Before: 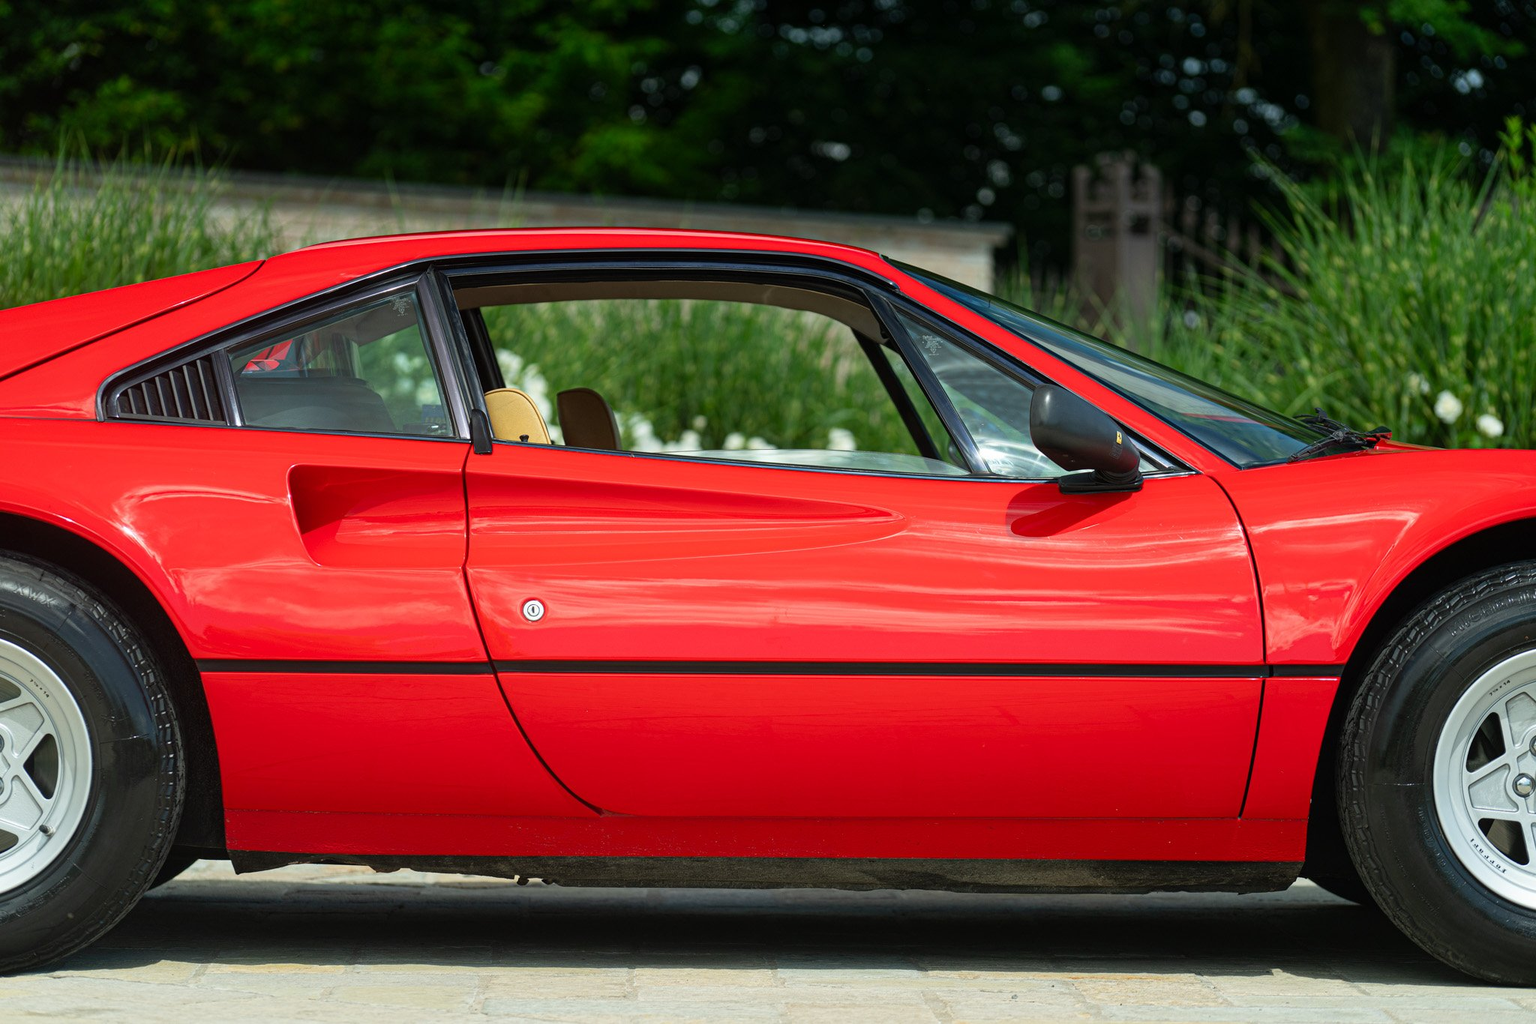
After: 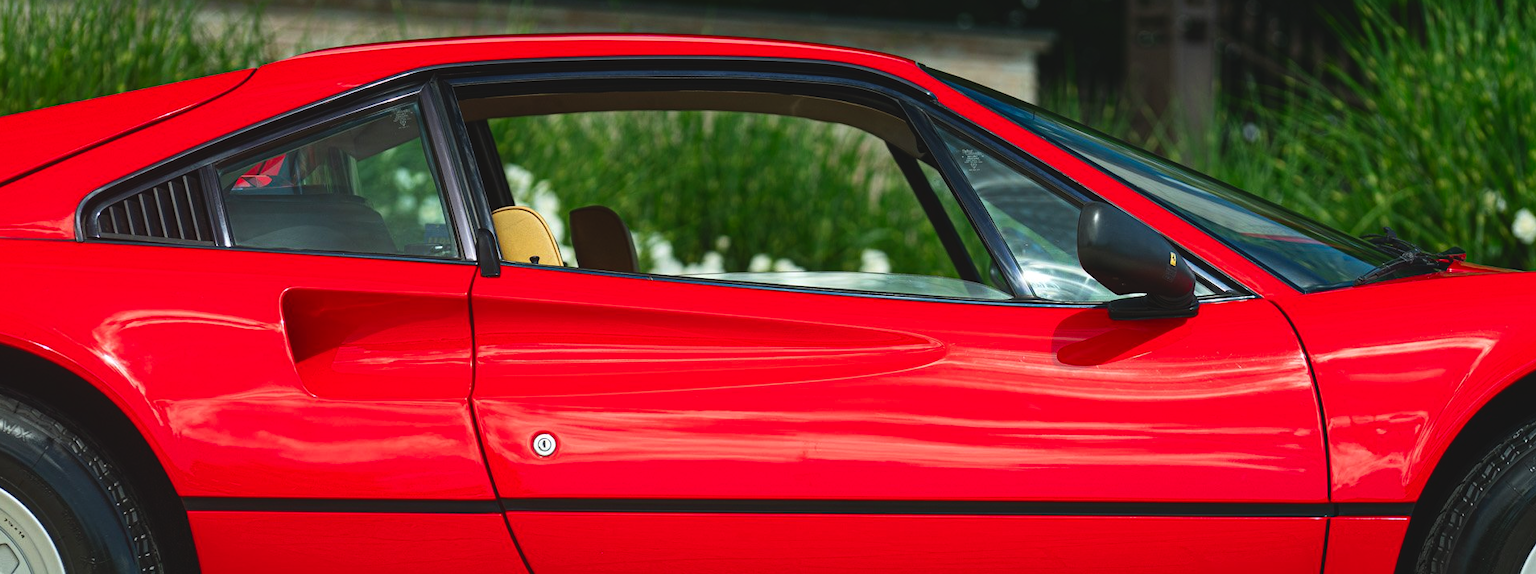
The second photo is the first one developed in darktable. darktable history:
crop: left 1.744%, top 19.225%, right 5.069%, bottom 28.357%
tone equalizer: on, module defaults
contrast brightness saturation: contrast 0.12, brightness -0.12, saturation 0.2
exposure: black level correction -0.015, compensate highlight preservation false
